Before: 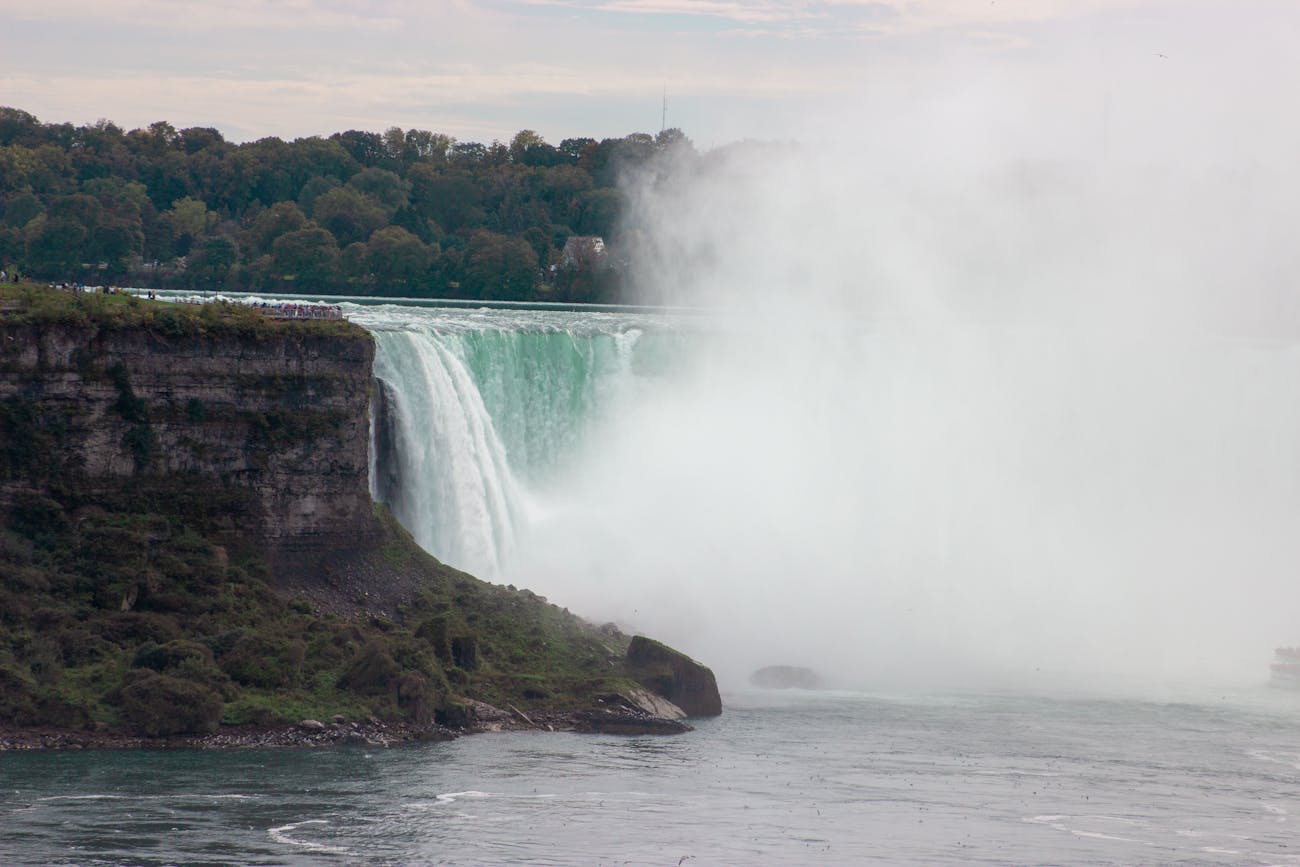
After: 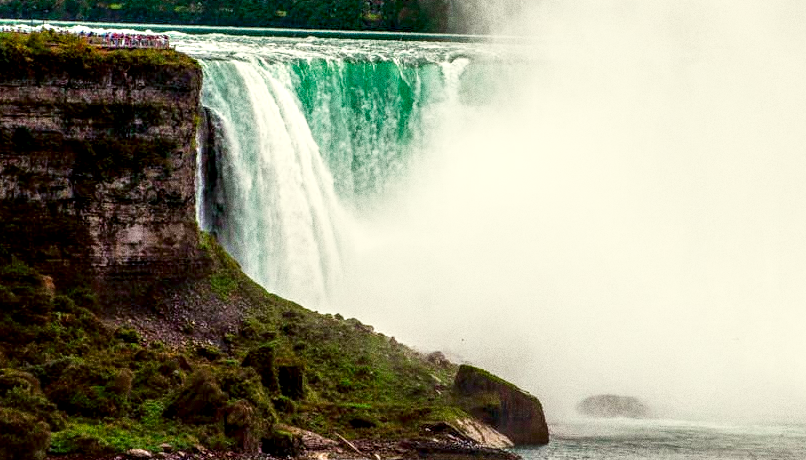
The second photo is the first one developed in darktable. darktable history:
crop: left 13.312%, top 31.28%, right 24.627%, bottom 15.582%
color balance rgb: linear chroma grading › global chroma 9%, perceptual saturation grading › global saturation 36%, perceptual saturation grading › shadows 35%, perceptual brilliance grading › global brilliance 15%, perceptual brilliance grading › shadows -35%, global vibrance 15%
exposure: exposure 0.2 EV, compensate highlight preservation false
local contrast: highlights 19%, detail 186%
sigmoid: contrast 1.93, skew 0.29, preserve hue 0%
grain: coarseness 0.09 ISO, strength 40%
color correction: highlights a* -1.43, highlights b* 10.12, shadows a* 0.395, shadows b* 19.35
shadows and highlights: on, module defaults
